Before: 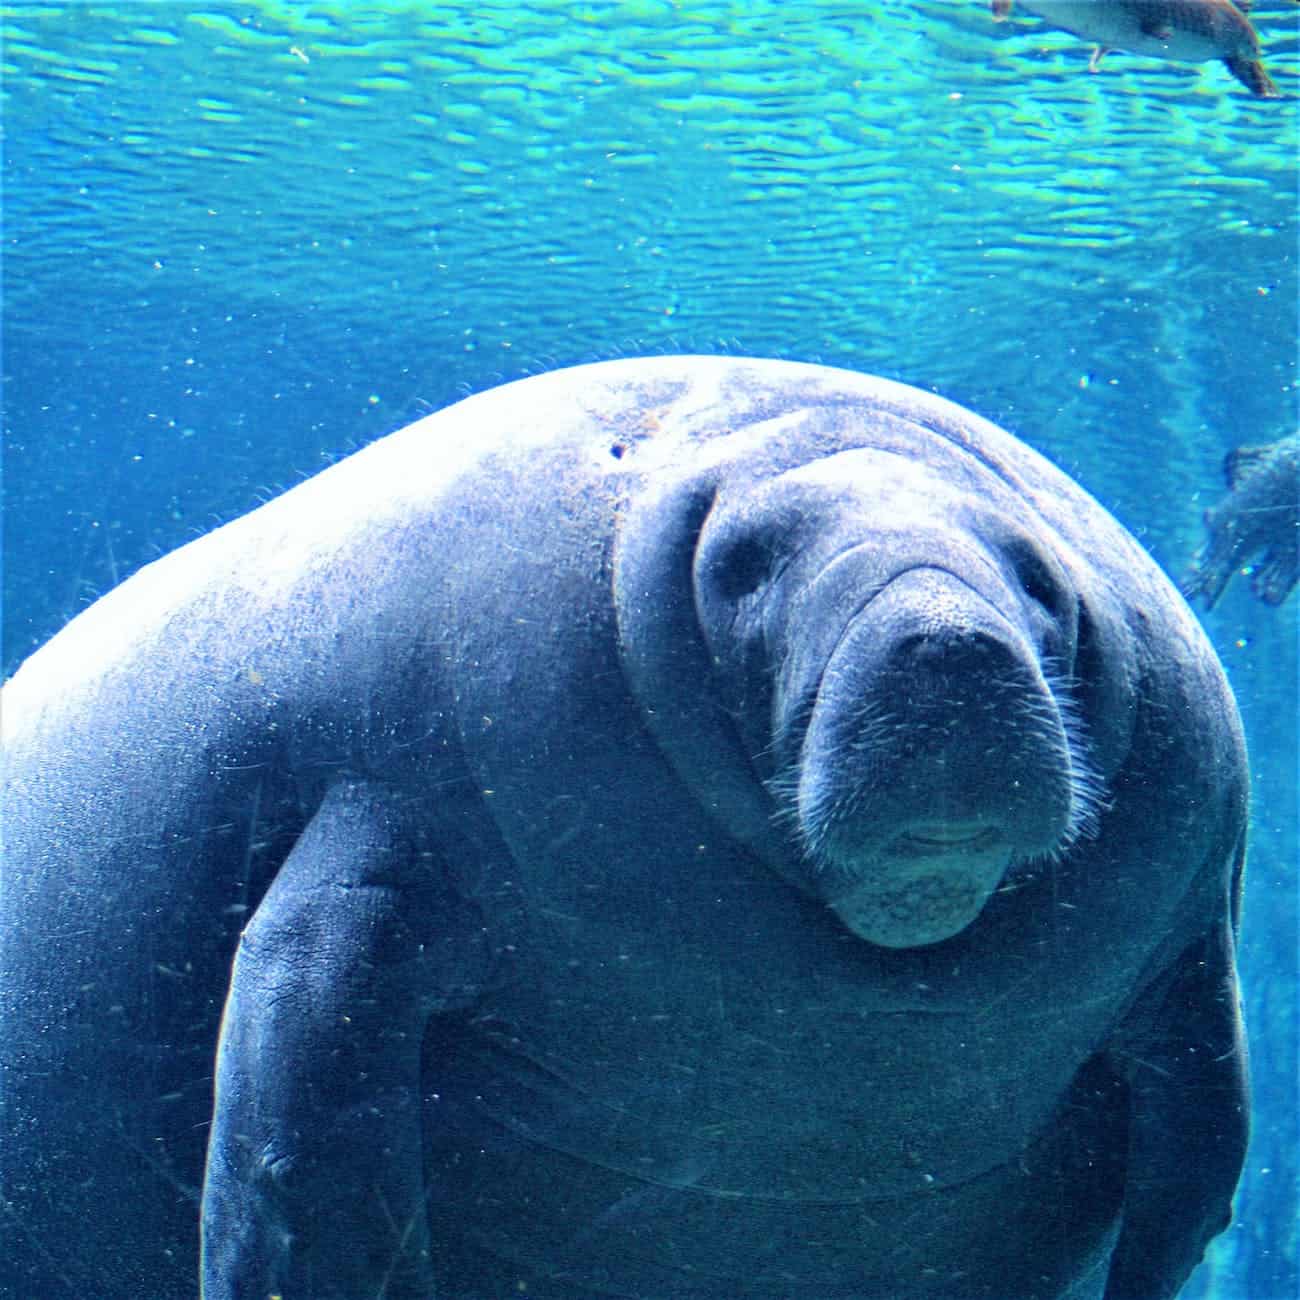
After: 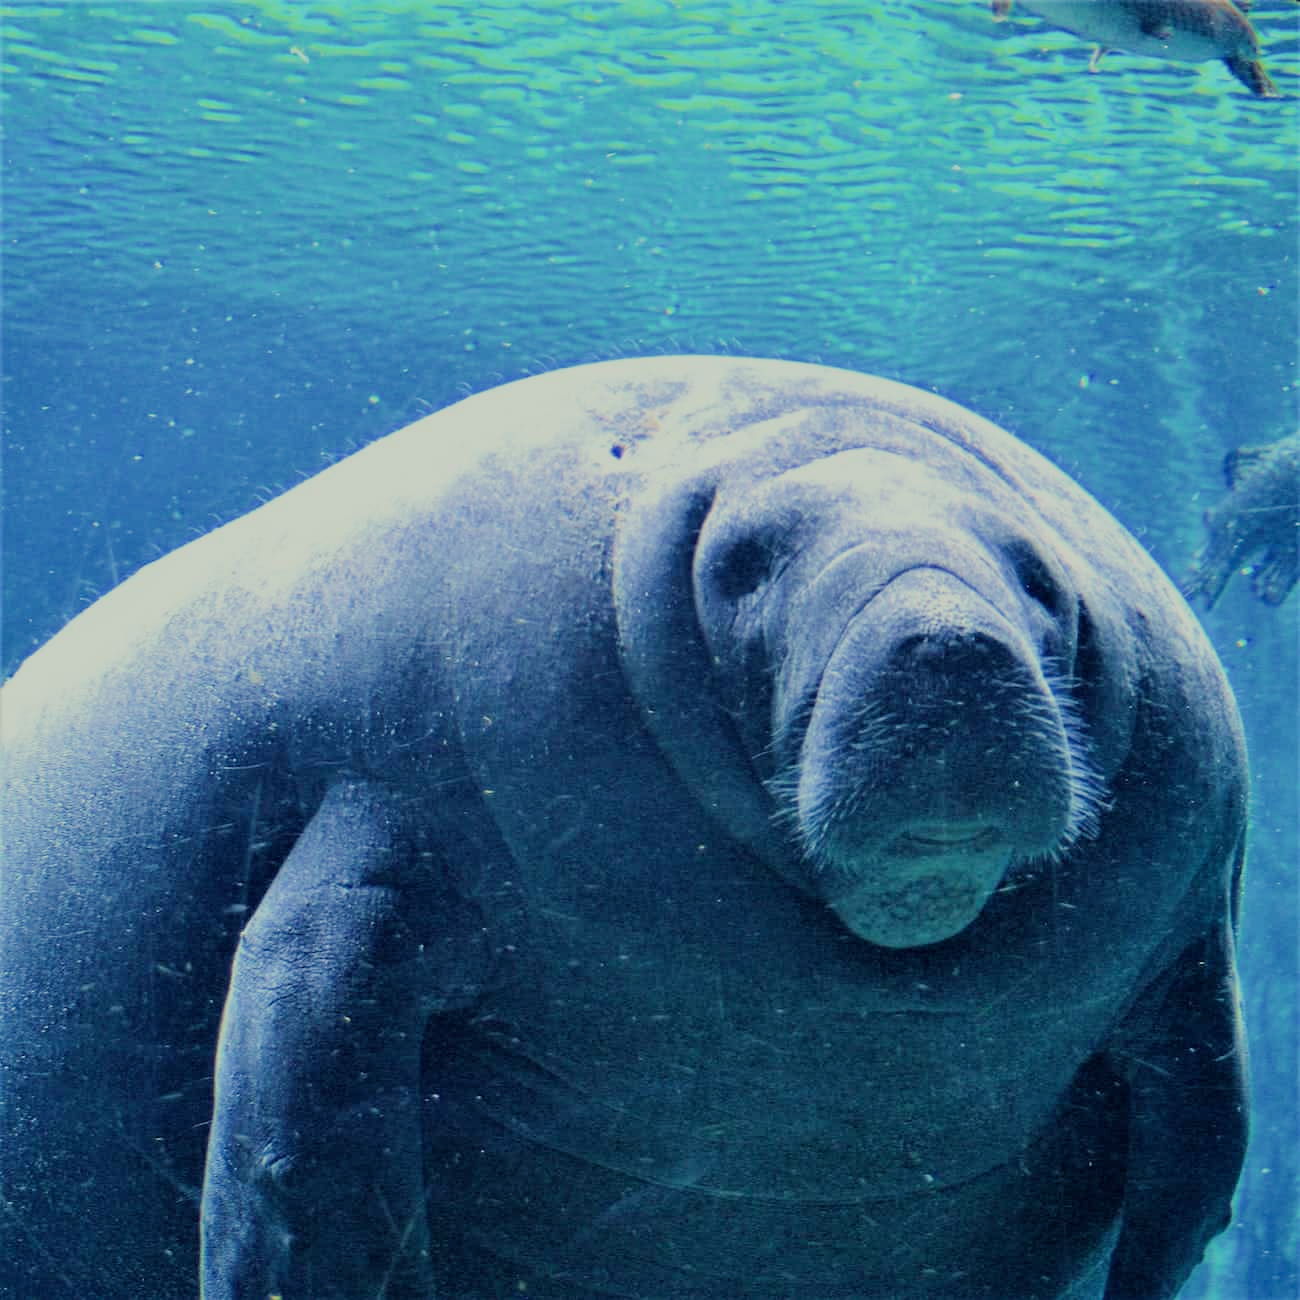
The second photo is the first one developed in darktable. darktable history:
filmic rgb: black relative exposure -6.98 EV, white relative exposure 5.63 EV, hardness 2.86
color correction: highlights a* -4.28, highlights b* 6.53
